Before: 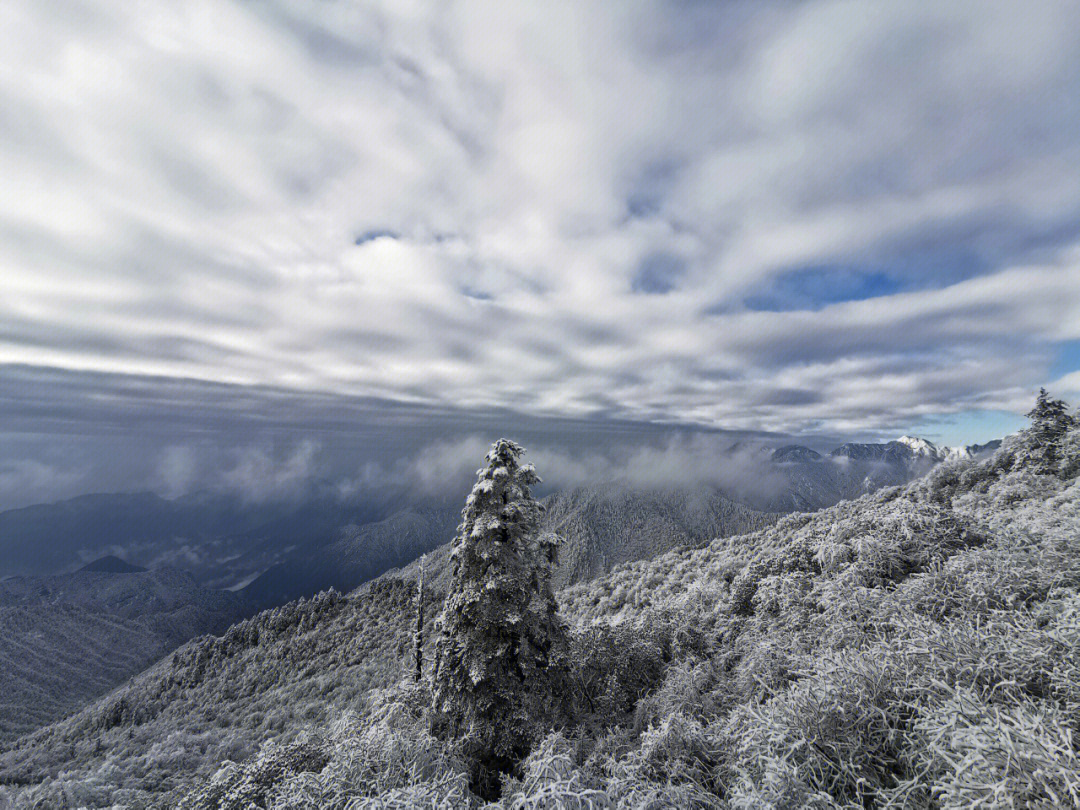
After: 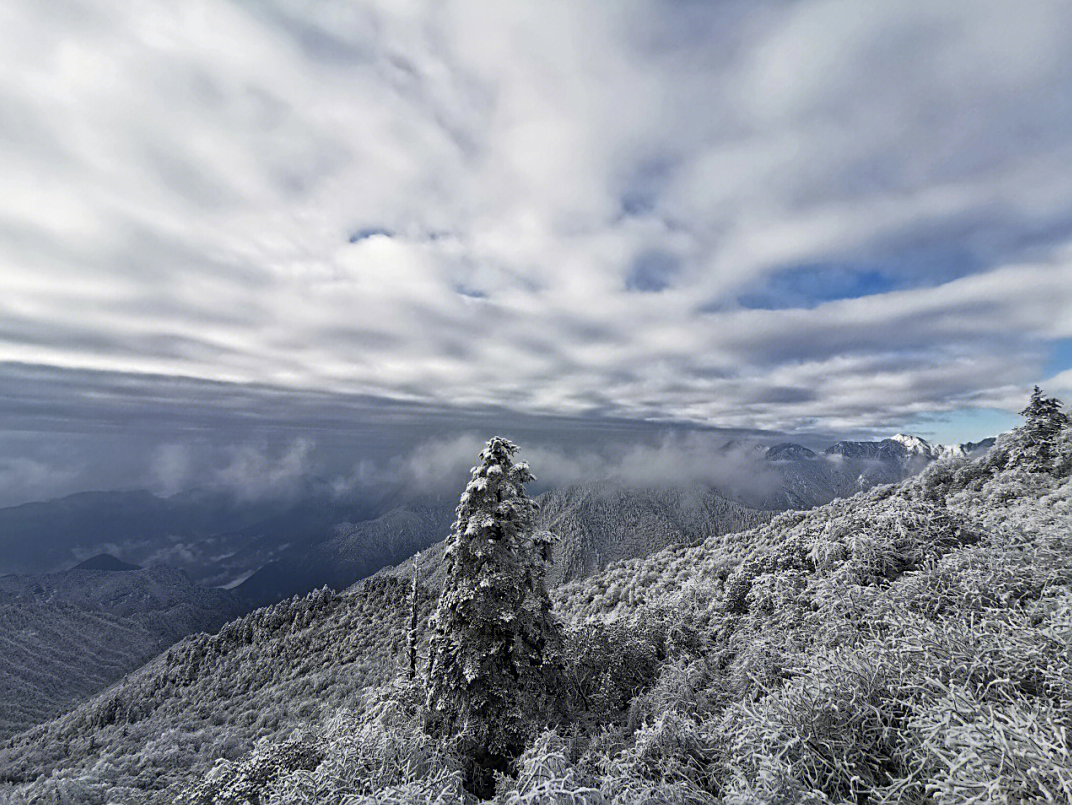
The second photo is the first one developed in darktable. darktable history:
crop and rotate: left 0.696%, top 0.281%, bottom 0.333%
sharpen: on, module defaults
